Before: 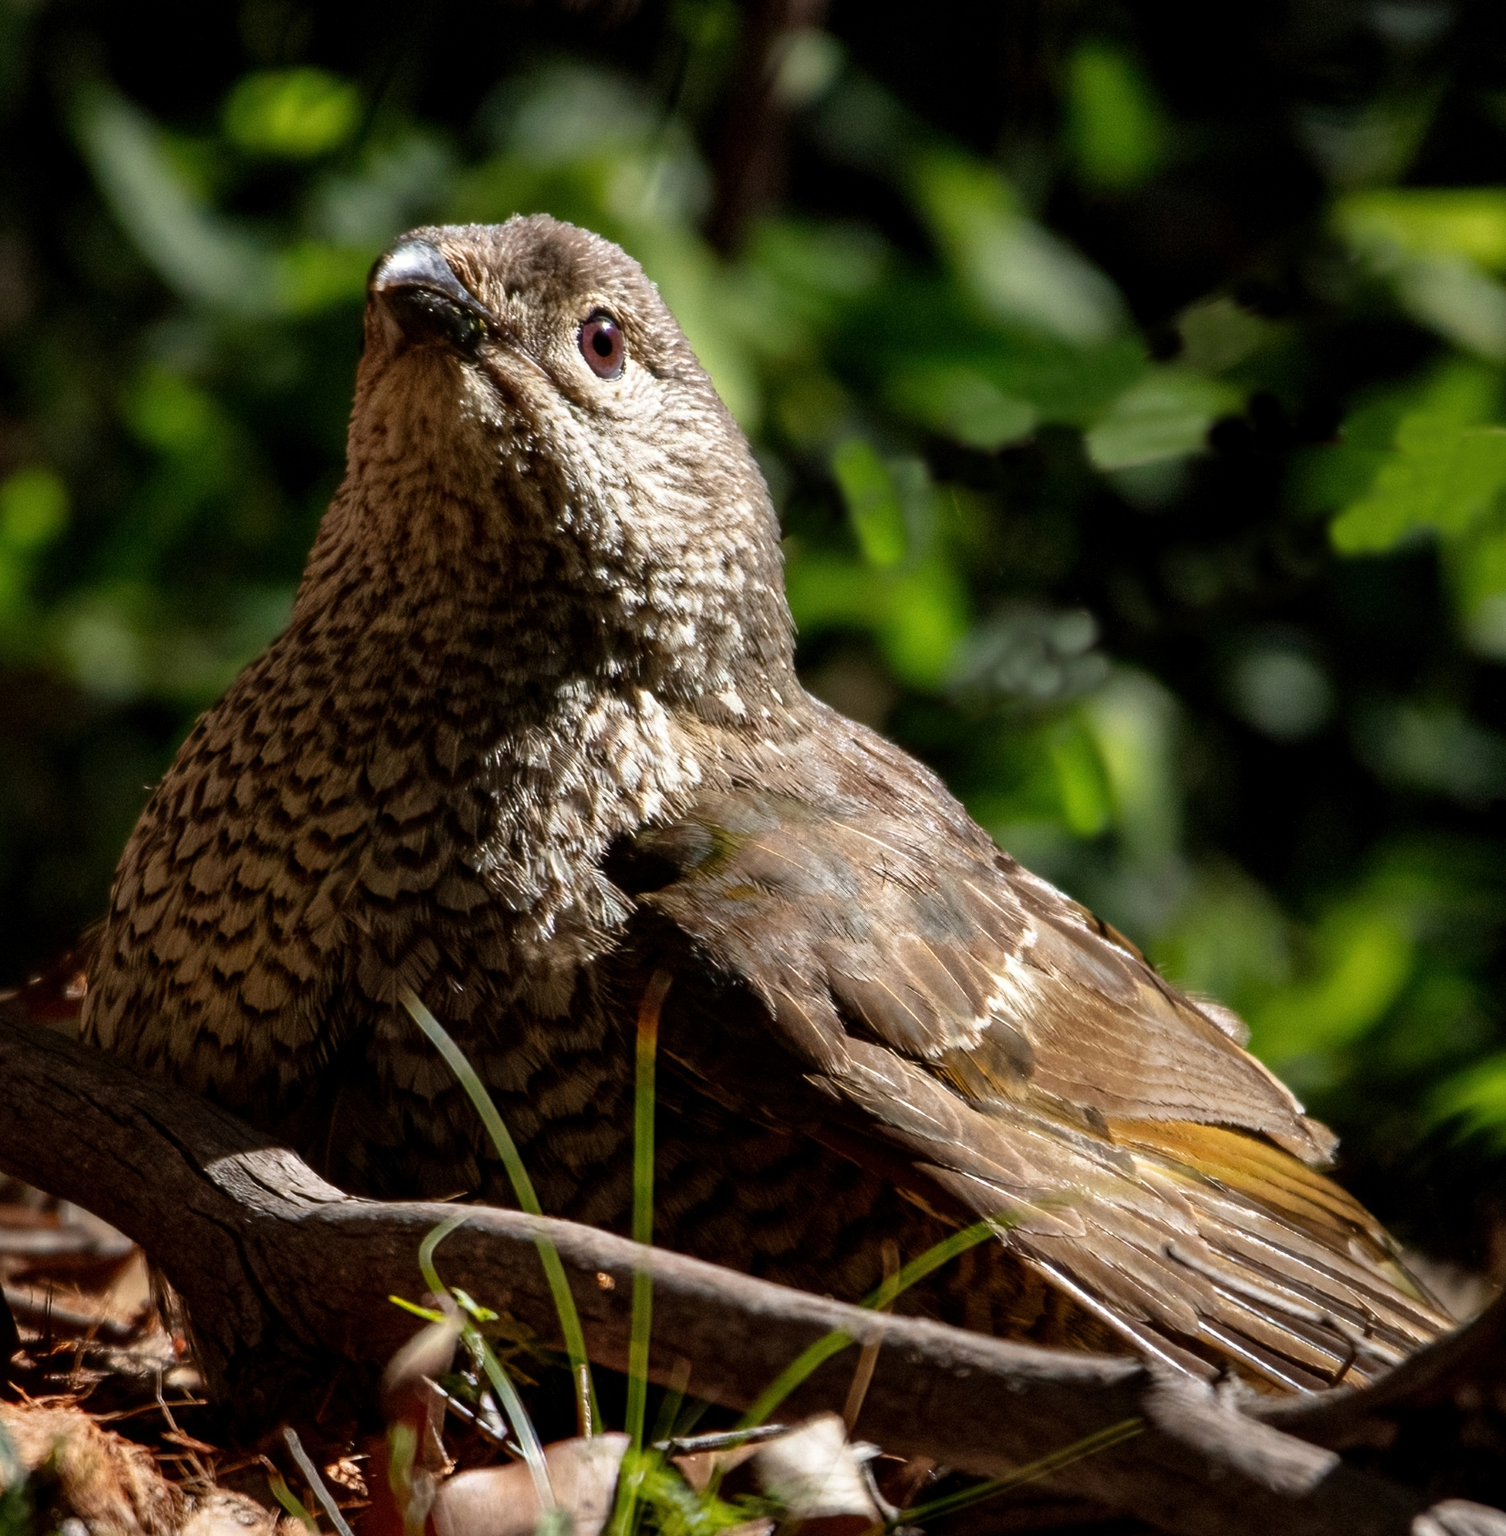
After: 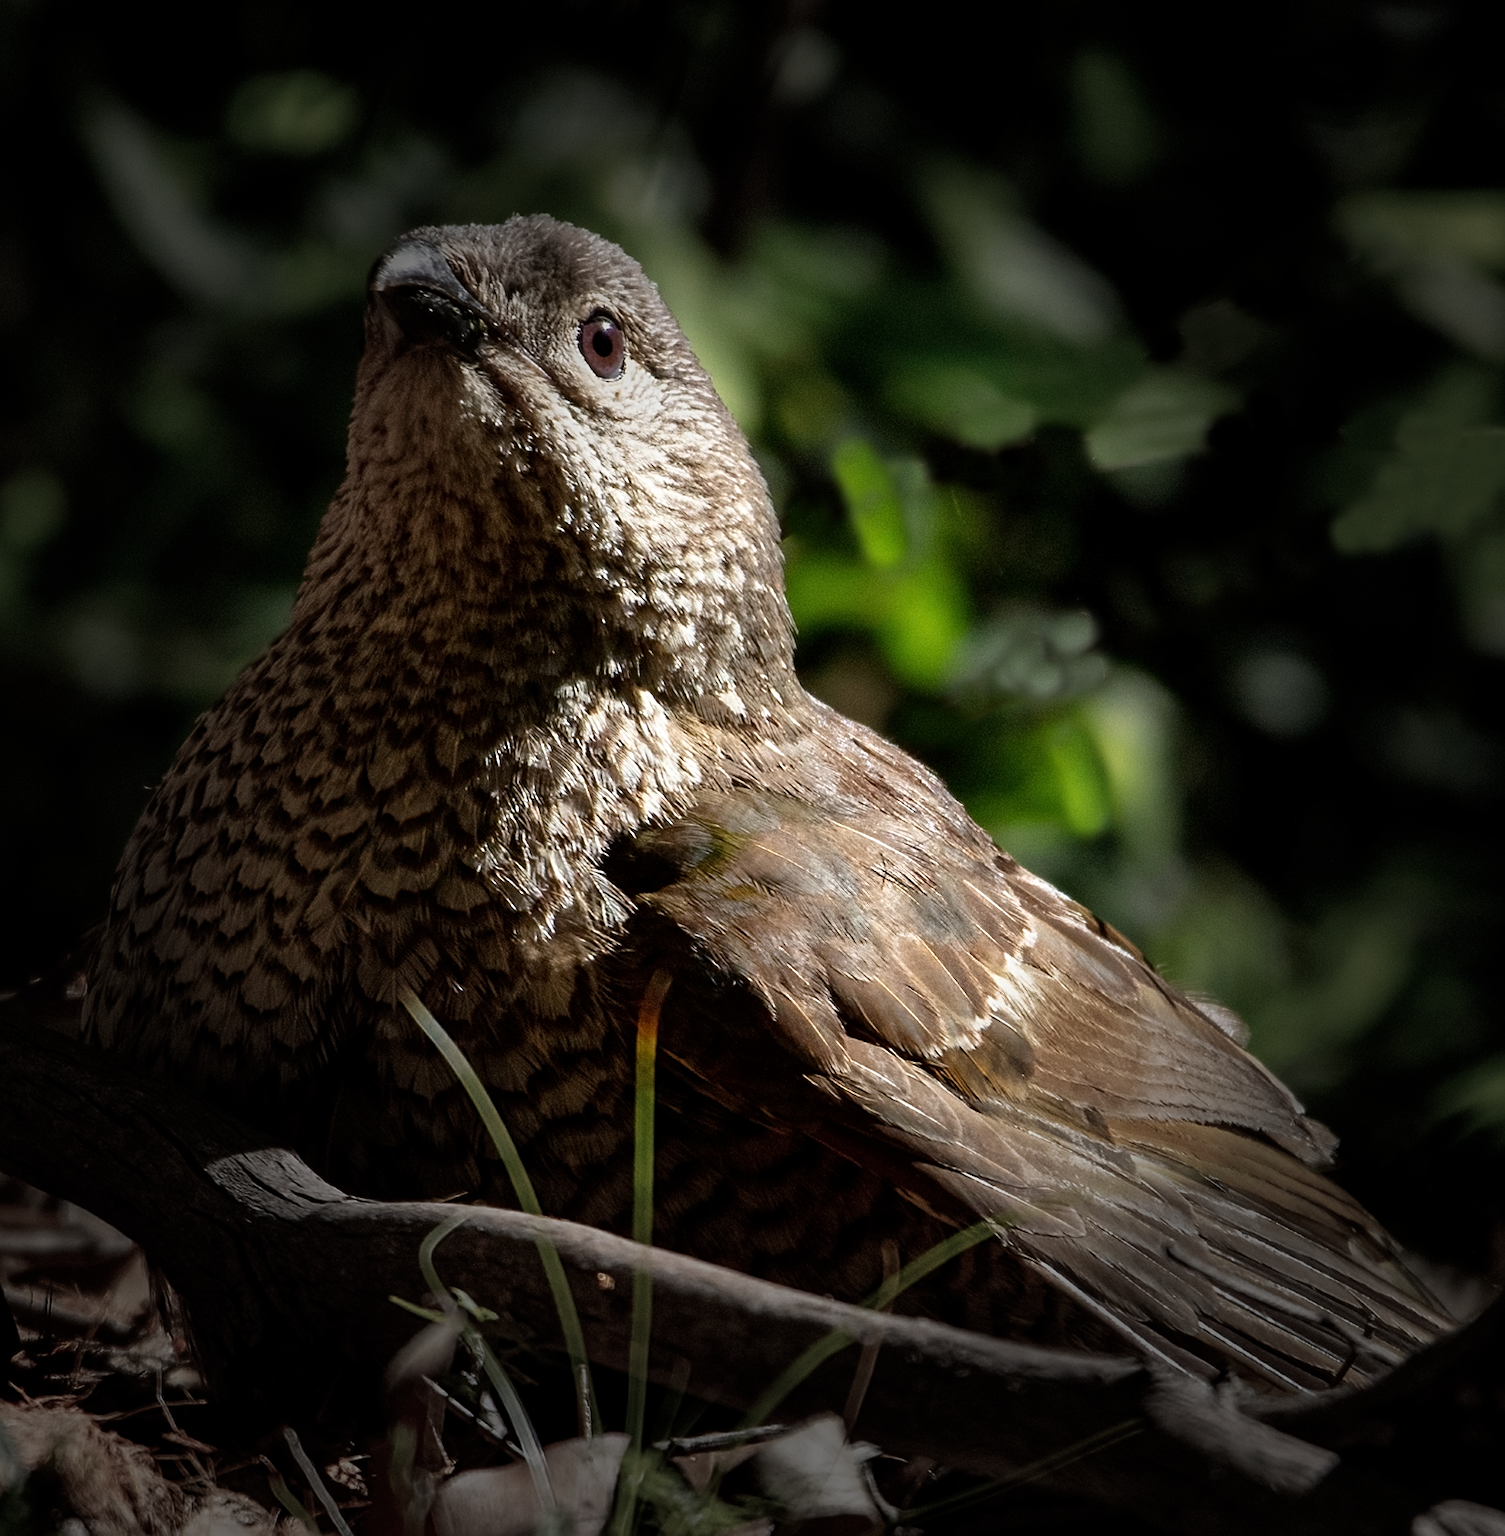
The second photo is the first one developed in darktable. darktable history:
sharpen: on, module defaults
vignetting: fall-off start 39.26%, fall-off radius 41.26%, brightness -0.833, unbound false
